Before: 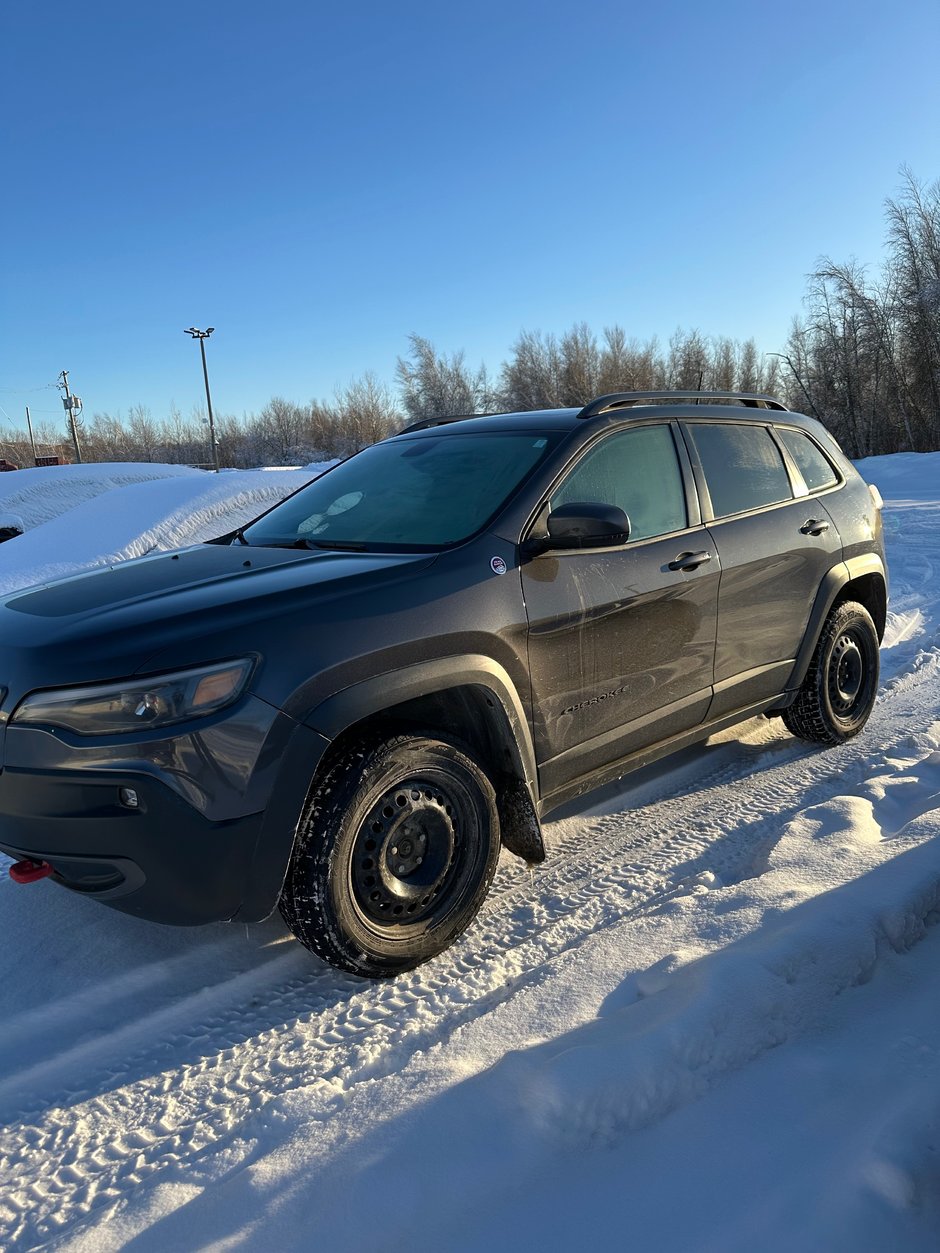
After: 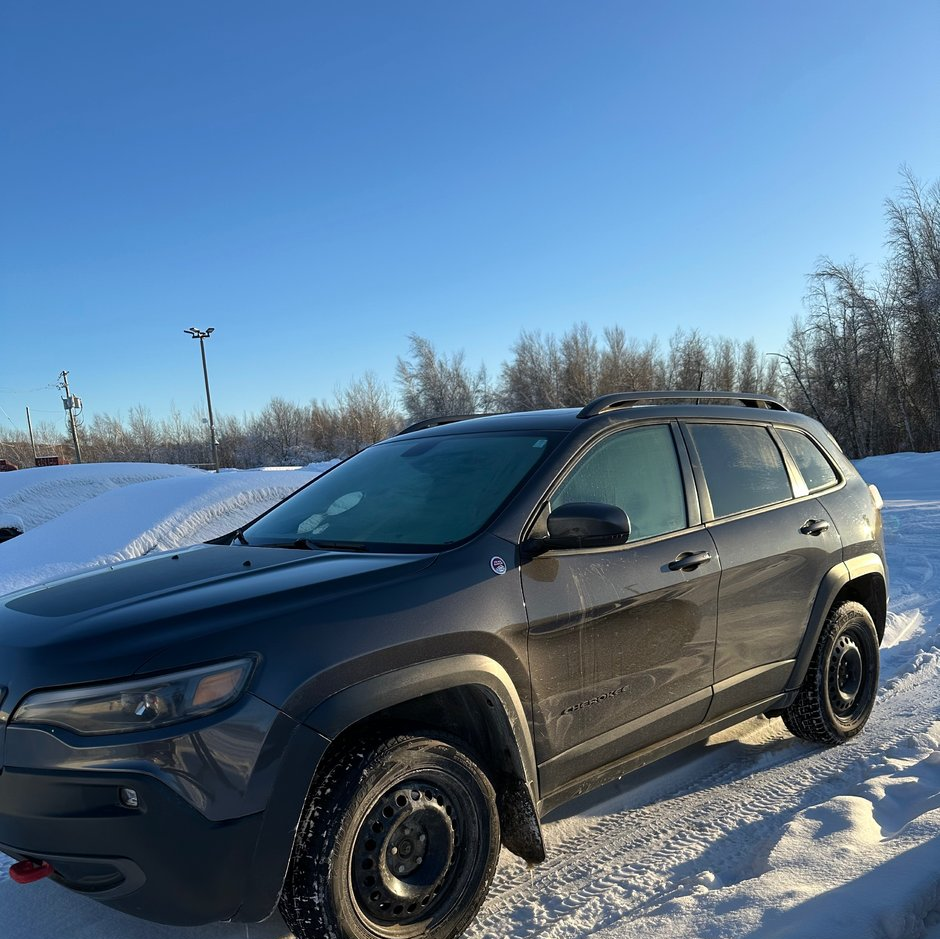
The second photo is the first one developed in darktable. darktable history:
crop: bottom 24.993%
